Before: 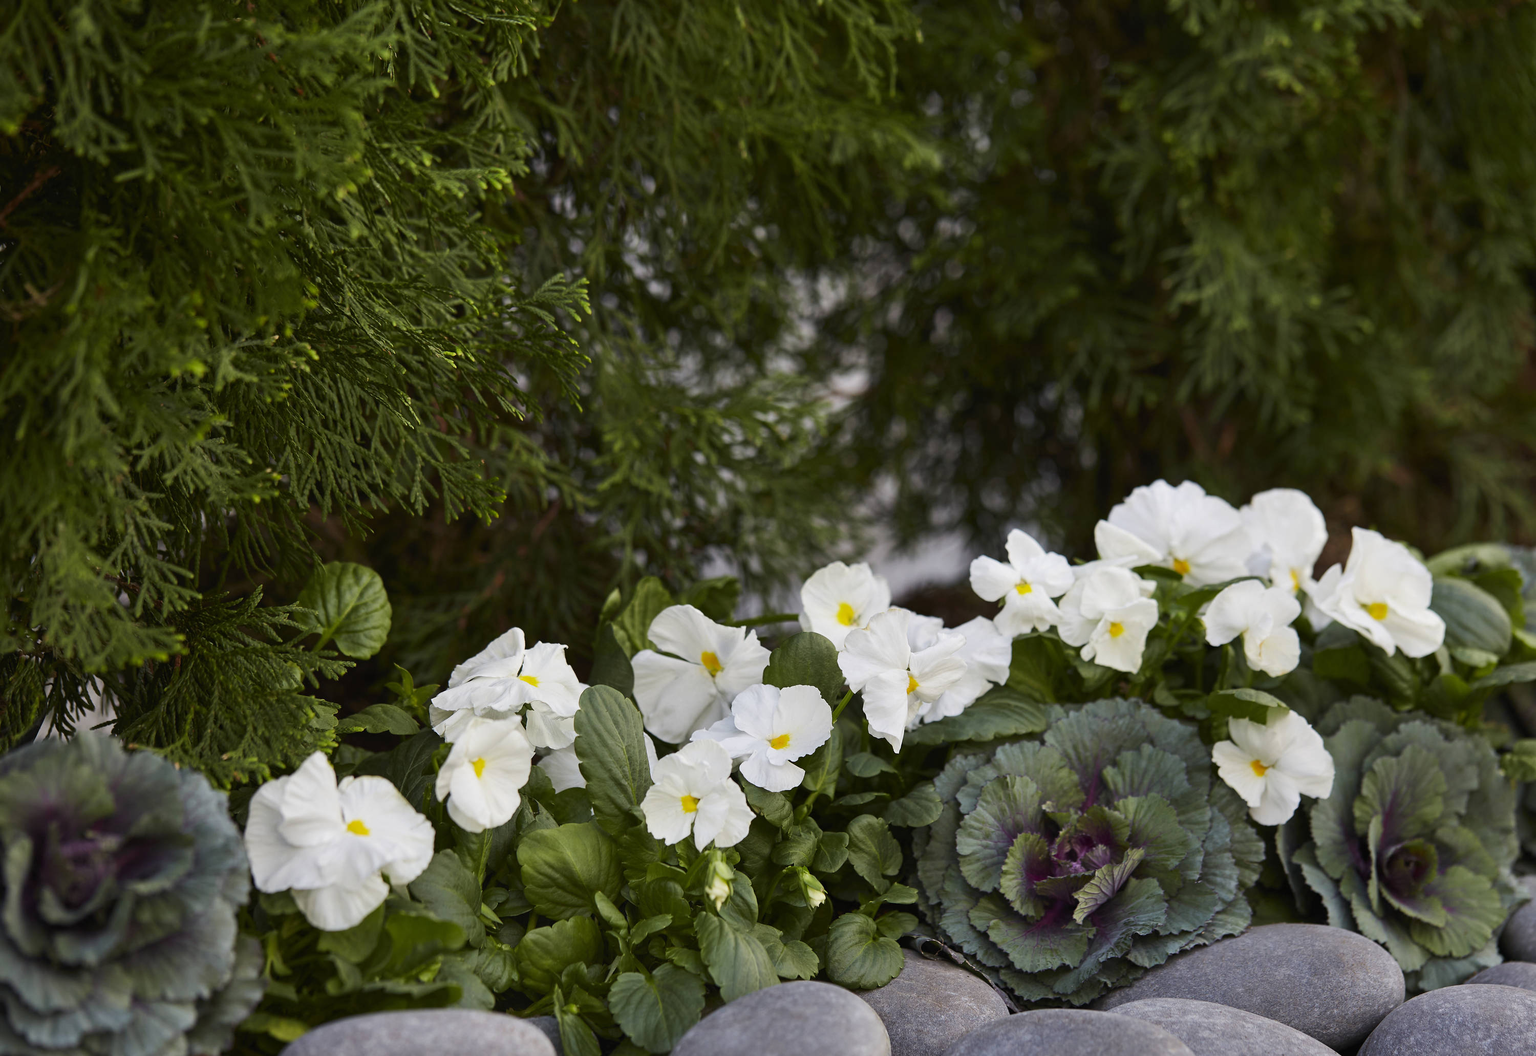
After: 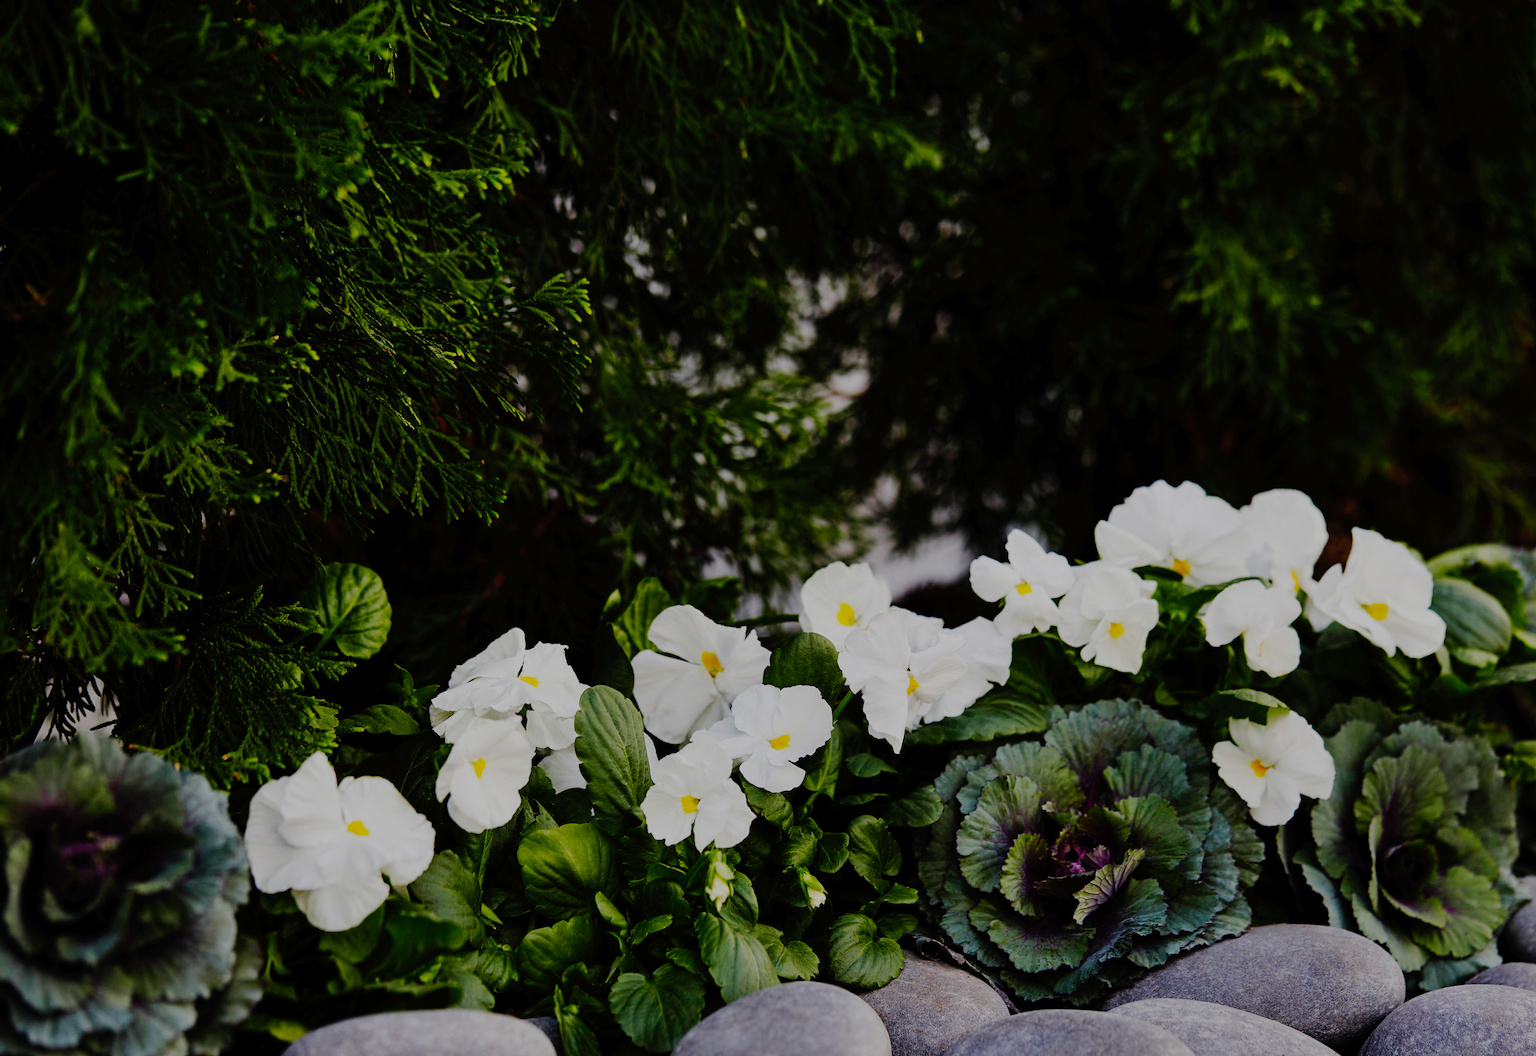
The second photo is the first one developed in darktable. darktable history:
tone curve: curves: ch0 [(0, 0) (0.003, 0.012) (0.011, 0.014) (0.025, 0.019) (0.044, 0.028) (0.069, 0.039) (0.1, 0.056) (0.136, 0.093) (0.177, 0.147) (0.224, 0.214) (0.277, 0.29) (0.335, 0.381) (0.399, 0.476) (0.468, 0.557) (0.543, 0.635) (0.623, 0.697) (0.709, 0.764) (0.801, 0.831) (0.898, 0.917) (1, 1)], preserve colors none
filmic rgb: middle gray luminance 30%, black relative exposure -9 EV, white relative exposure 7 EV, threshold 6 EV, target black luminance 0%, hardness 2.94, latitude 2.04%, contrast 0.963, highlights saturation mix 5%, shadows ↔ highlights balance 12.16%, add noise in highlights 0, preserve chrominance no, color science v3 (2019), use custom middle-gray values true, iterations of high-quality reconstruction 0, contrast in highlights soft, enable highlight reconstruction true
